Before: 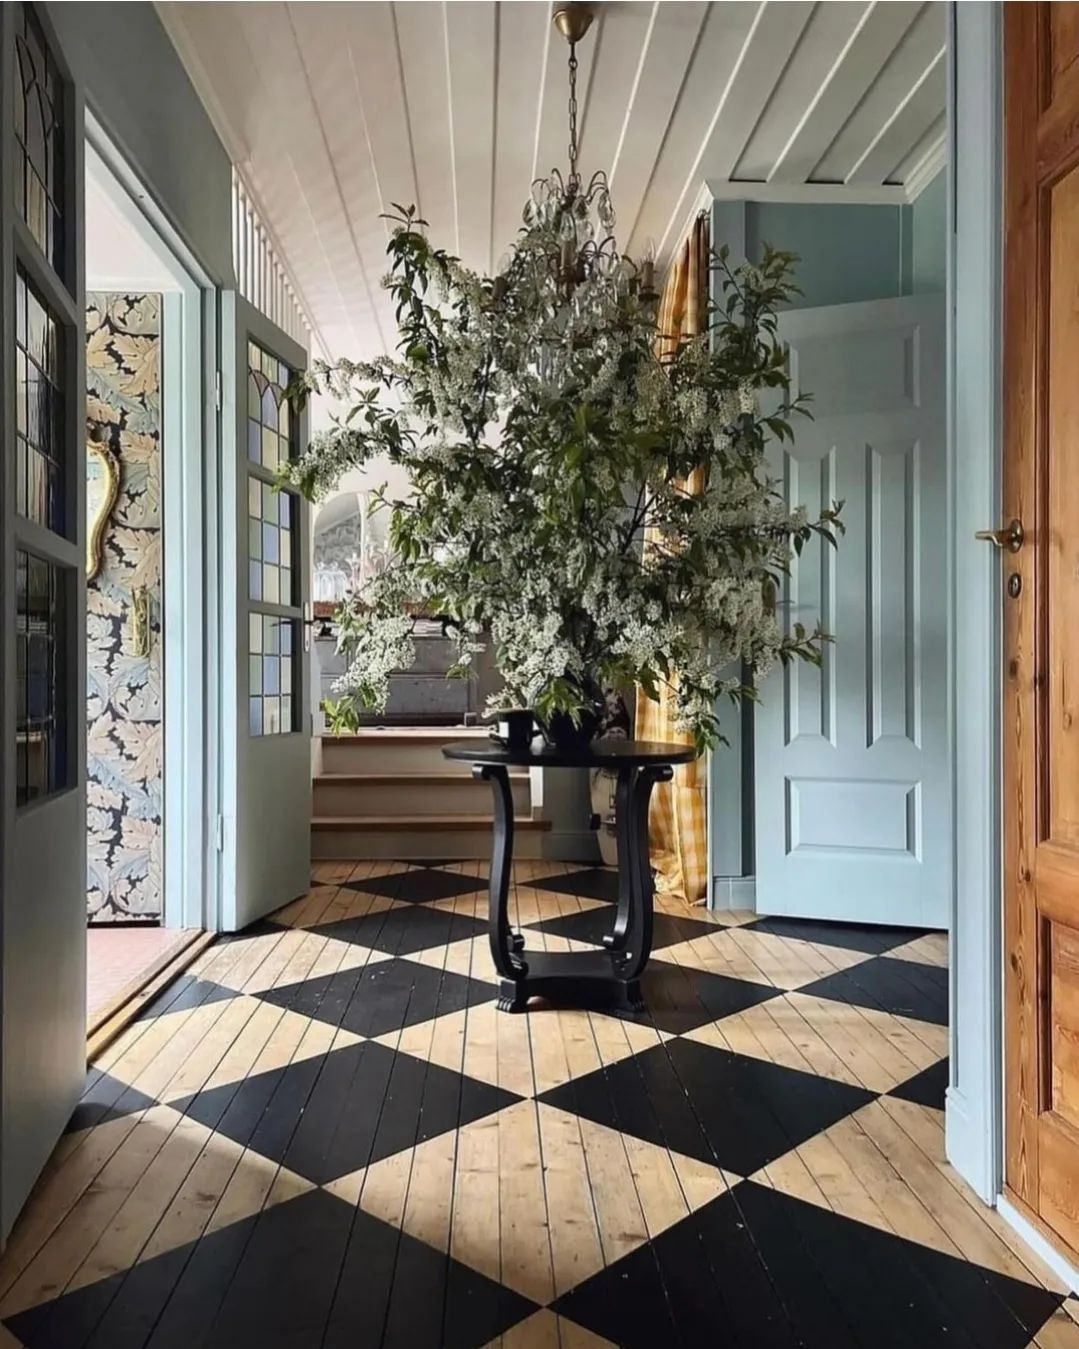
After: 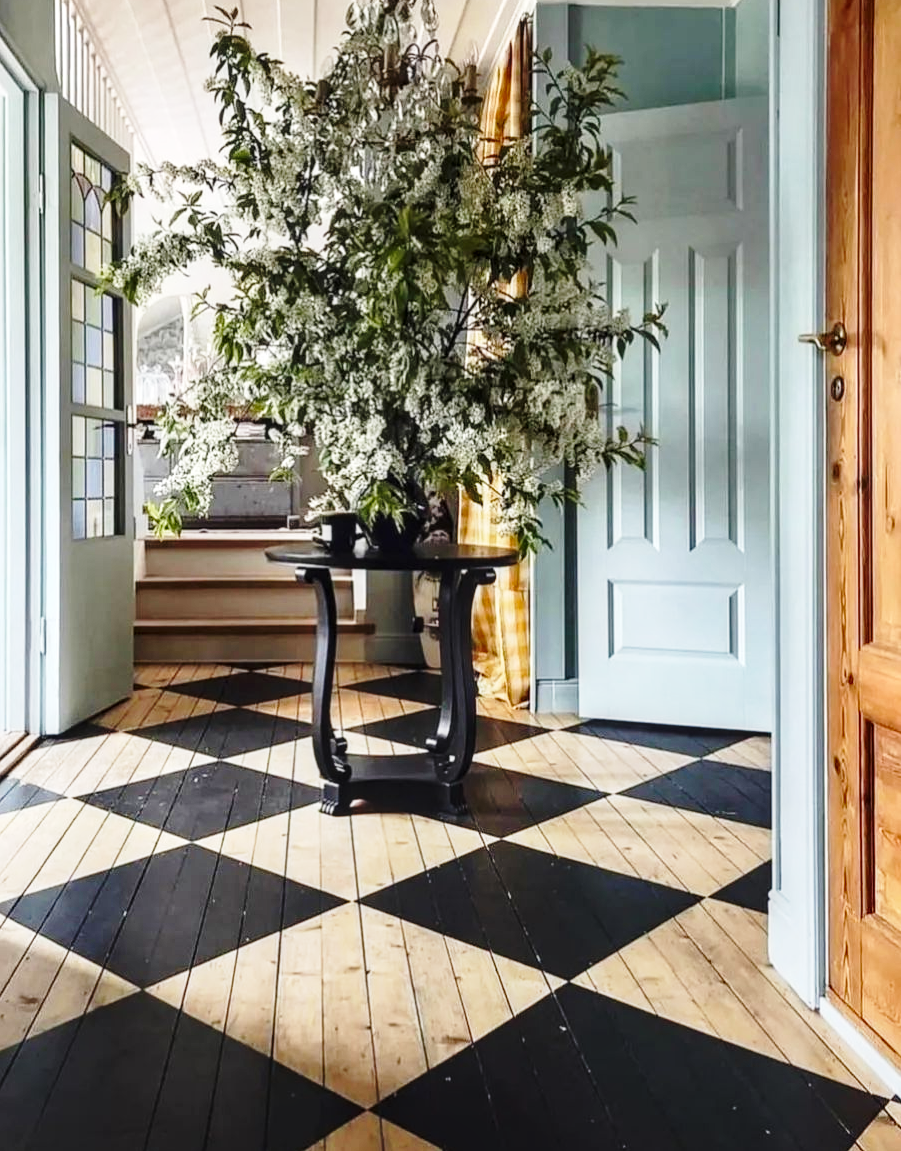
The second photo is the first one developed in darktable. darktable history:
tone equalizer: edges refinement/feathering 500, mask exposure compensation -1.57 EV, preserve details no
local contrast: on, module defaults
base curve: curves: ch0 [(0, 0) (0.028, 0.03) (0.121, 0.232) (0.46, 0.748) (0.859, 0.968) (1, 1)], preserve colors none
crop: left 16.493%, top 14.665%
